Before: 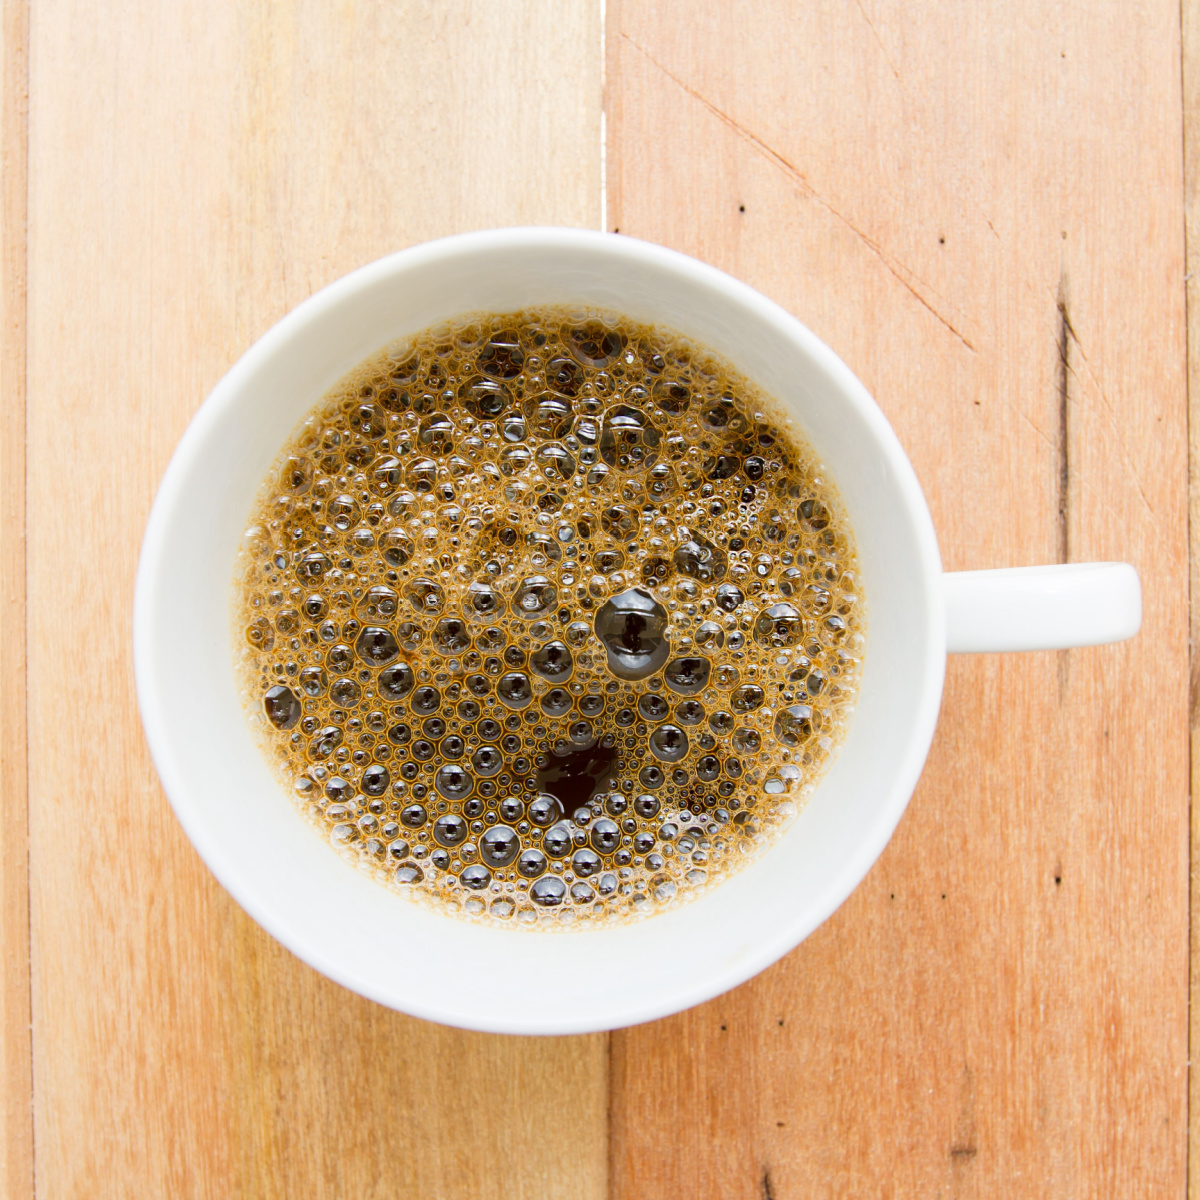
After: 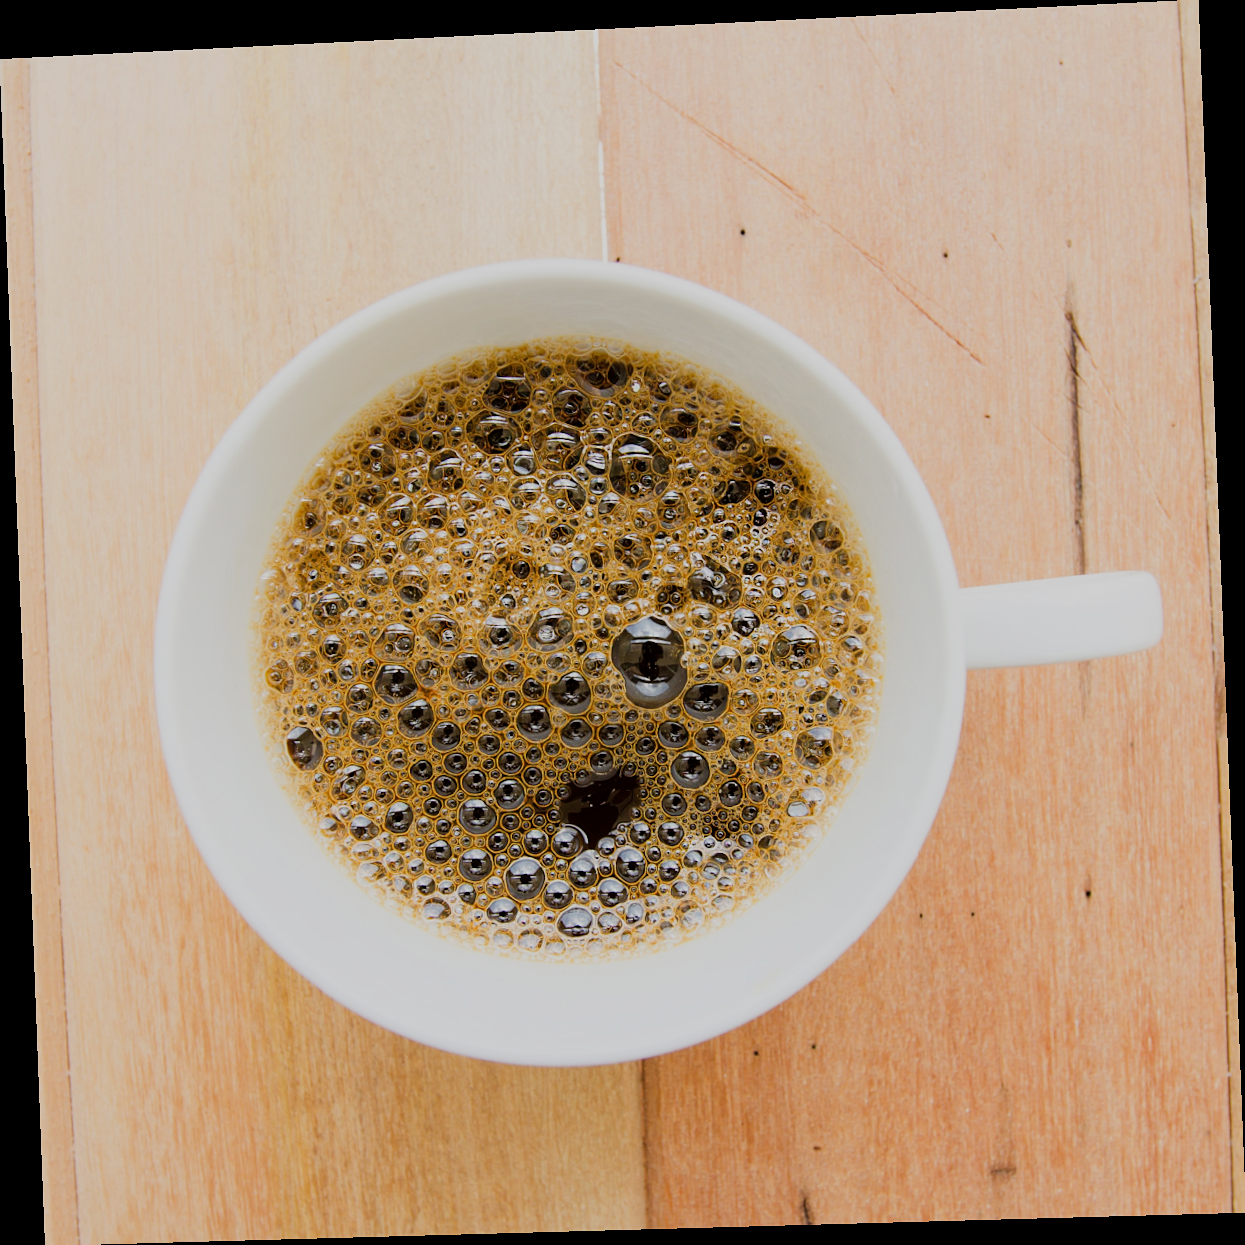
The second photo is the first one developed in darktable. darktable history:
rotate and perspective: rotation -2.22°, lens shift (horizontal) -0.022, automatic cropping off
sharpen: radius 1.272, amount 0.305, threshold 0
filmic rgb: black relative exposure -8.54 EV, white relative exposure 5.52 EV, hardness 3.39, contrast 1.016
